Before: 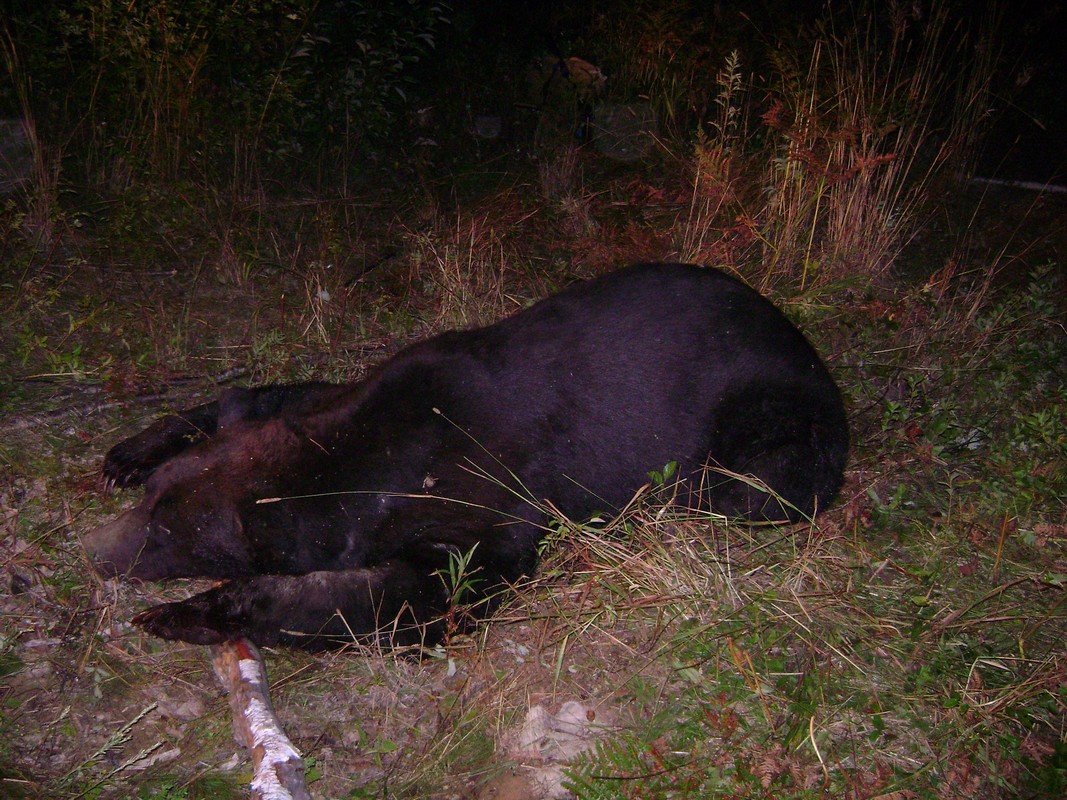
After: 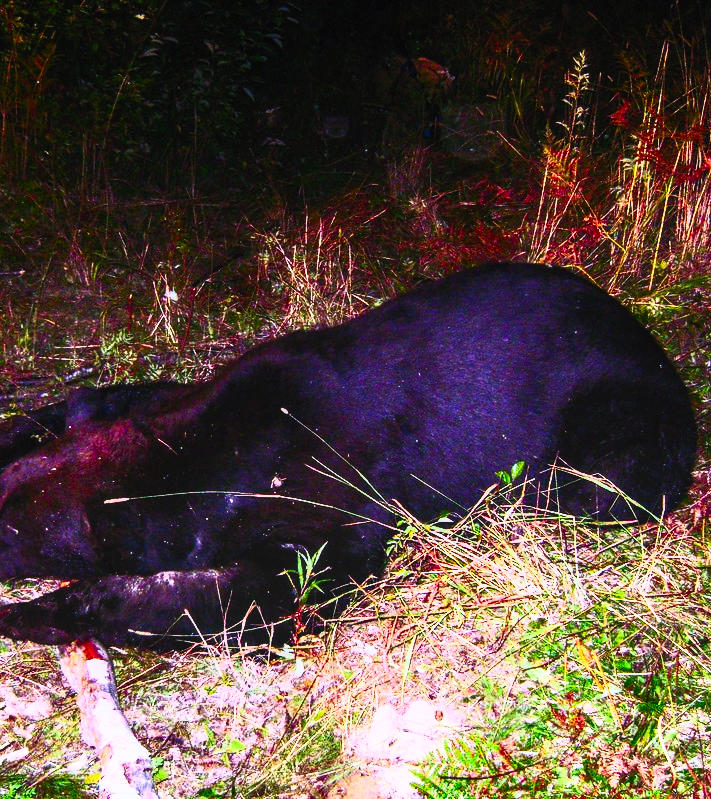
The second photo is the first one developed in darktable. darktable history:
exposure: compensate highlight preservation false
local contrast: on, module defaults
white balance: red 0.924, blue 1.095
crop and rotate: left 14.292%, right 19.041%
base curve: curves: ch0 [(0, 0) (0.007, 0.004) (0.027, 0.03) (0.046, 0.07) (0.207, 0.54) (0.442, 0.872) (0.673, 0.972) (1, 1)], preserve colors none
contrast brightness saturation: contrast 0.83, brightness 0.59, saturation 0.59
